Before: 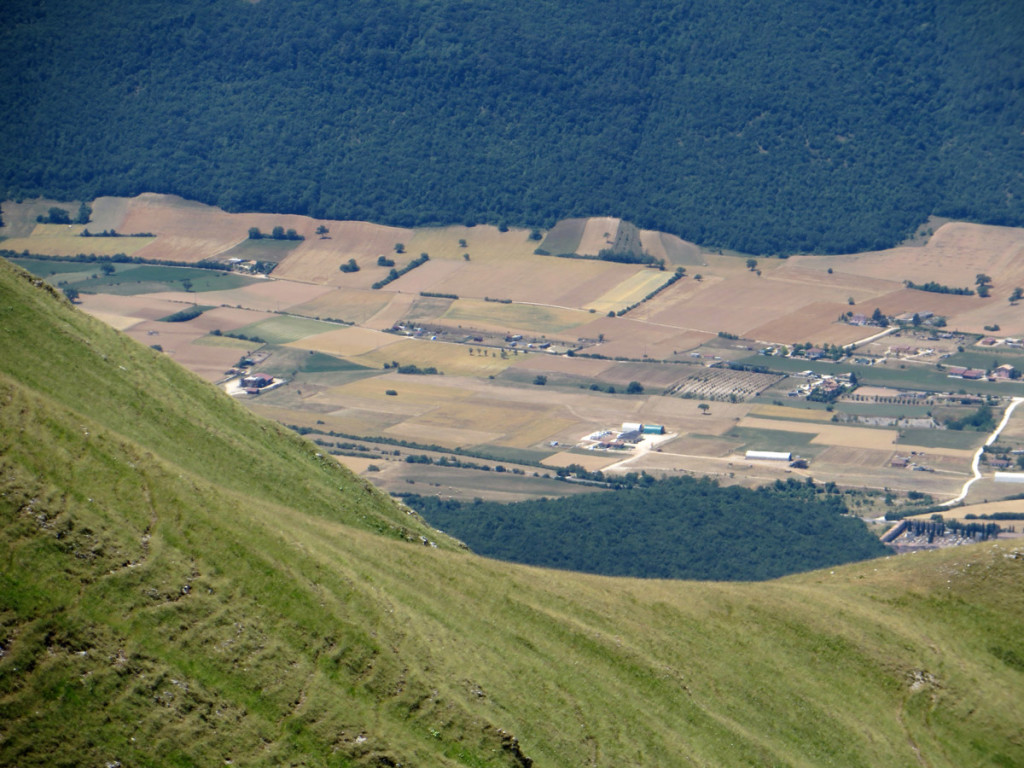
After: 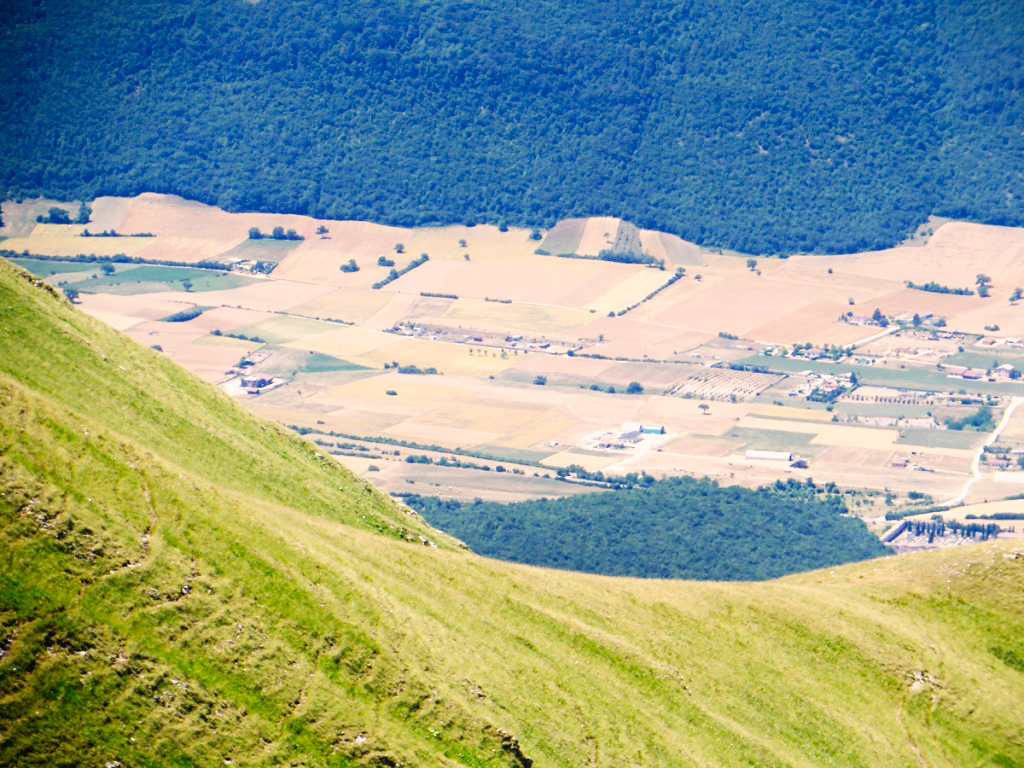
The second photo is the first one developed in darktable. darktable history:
base curve: curves: ch0 [(0, 0) (0.007, 0.004) (0.027, 0.03) (0.046, 0.07) (0.207, 0.54) (0.442, 0.872) (0.673, 0.972) (1, 1)], preserve colors none
white balance: emerald 1
contrast equalizer: y [[0.439, 0.44, 0.442, 0.457, 0.493, 0.498], [0.5 ×6], [0.5 ×6], [0 ×6], [0 ×6]], mix 0.76
color correction: highlights a* 5.81, highlights b* 4.84
